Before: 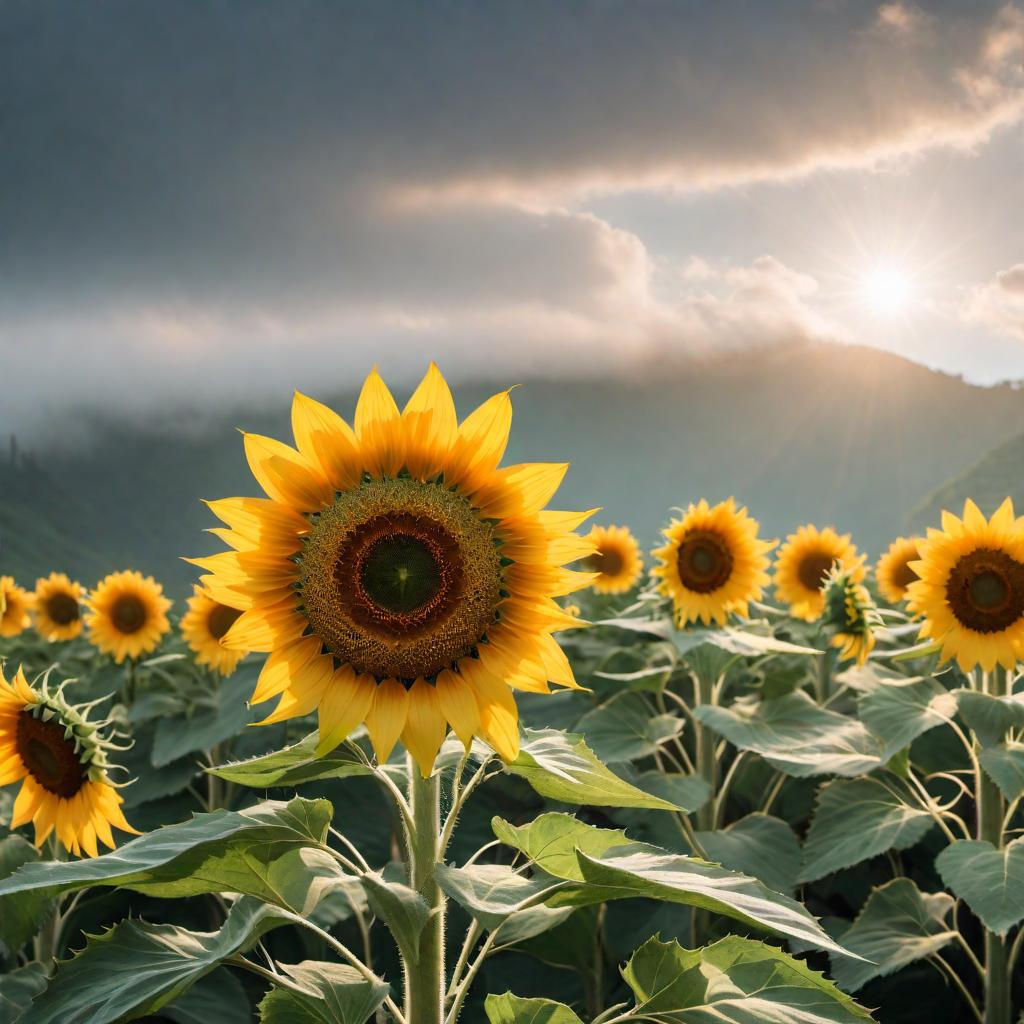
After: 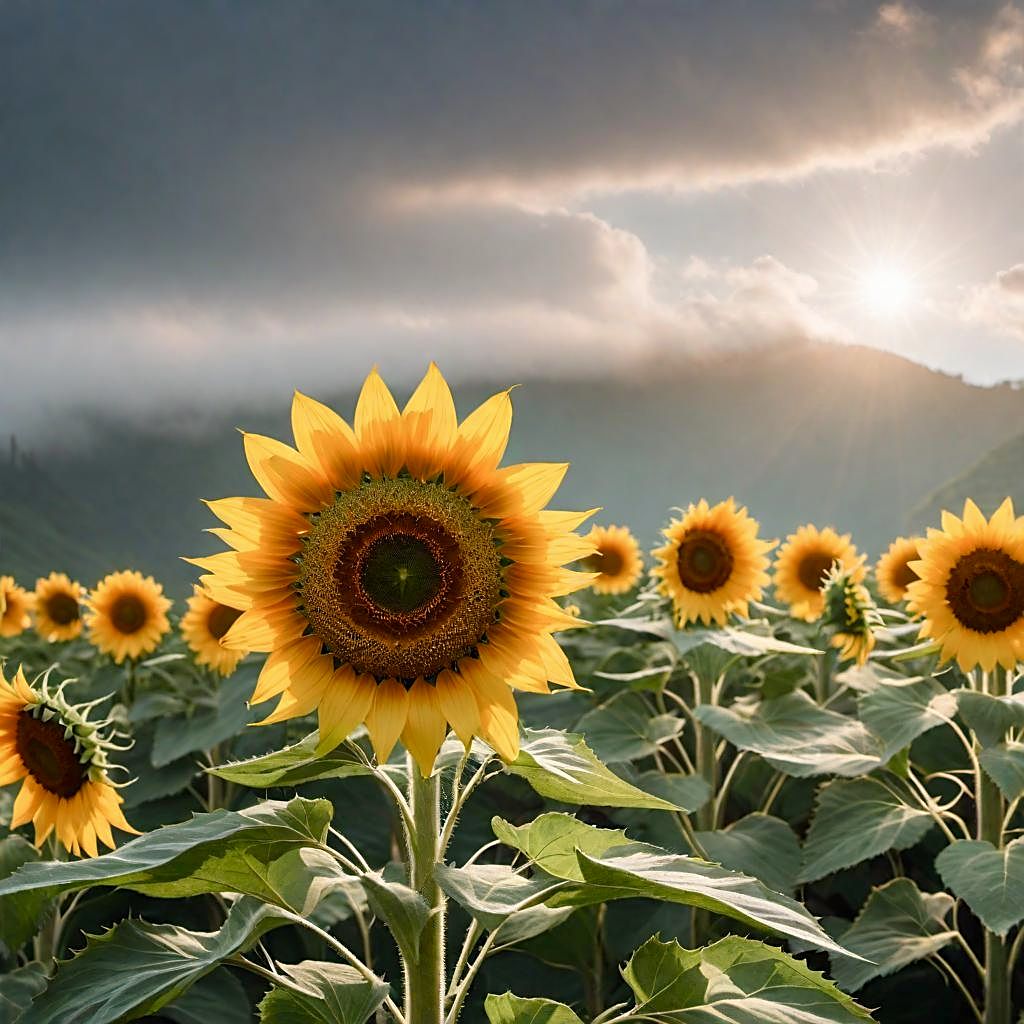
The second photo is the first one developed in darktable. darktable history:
sharpen: on, module defaults
color balance rgb: power › chroma 0.308%, power › hue 24.95°, perceptual saturation grading › global saturation 20%, perceptual saturation grading › highlights -25.576%, perceptual saturation grading › shadows 25.01%, global vibrance -24.247%
